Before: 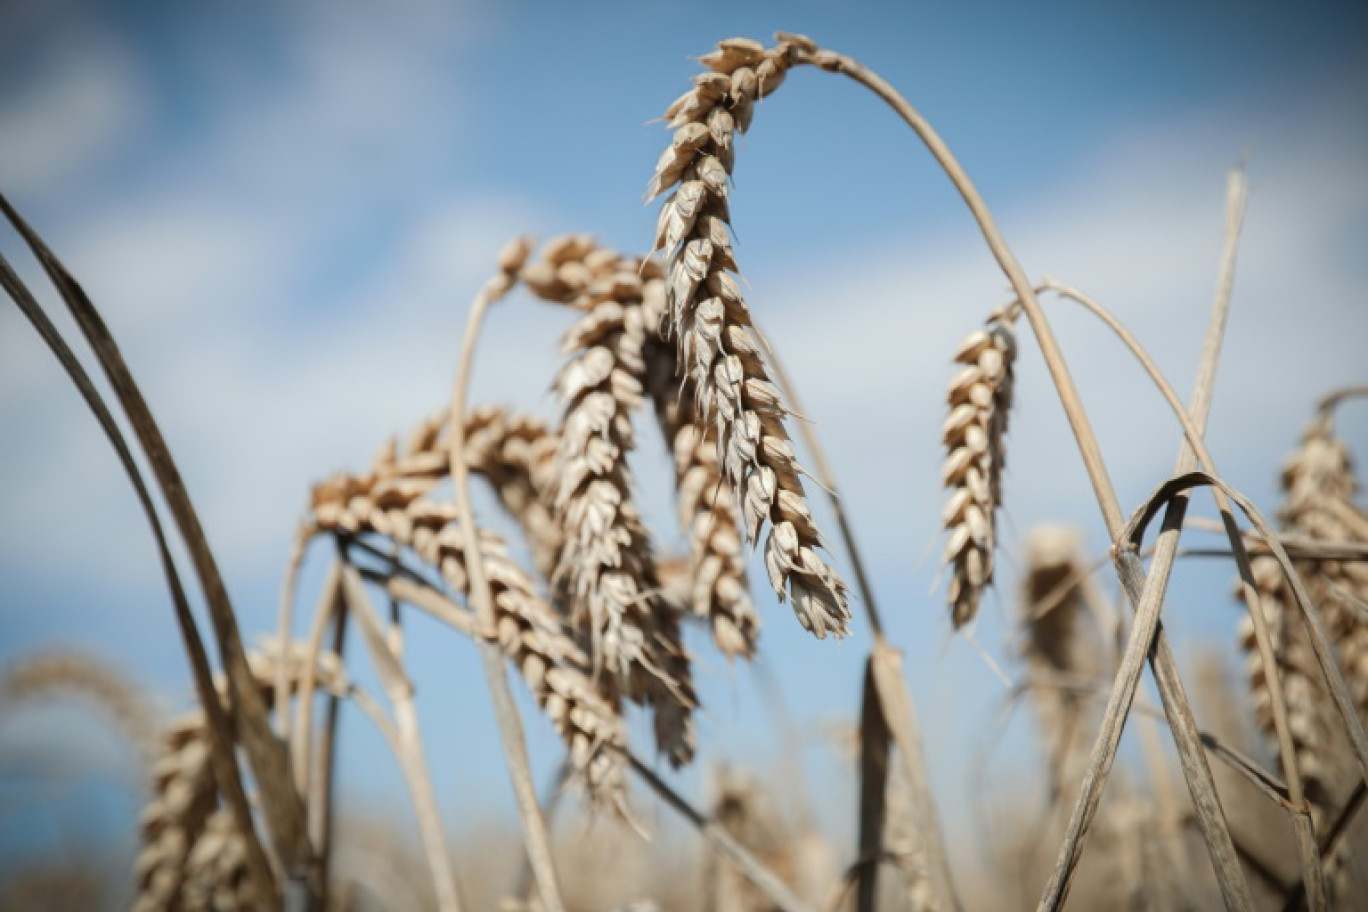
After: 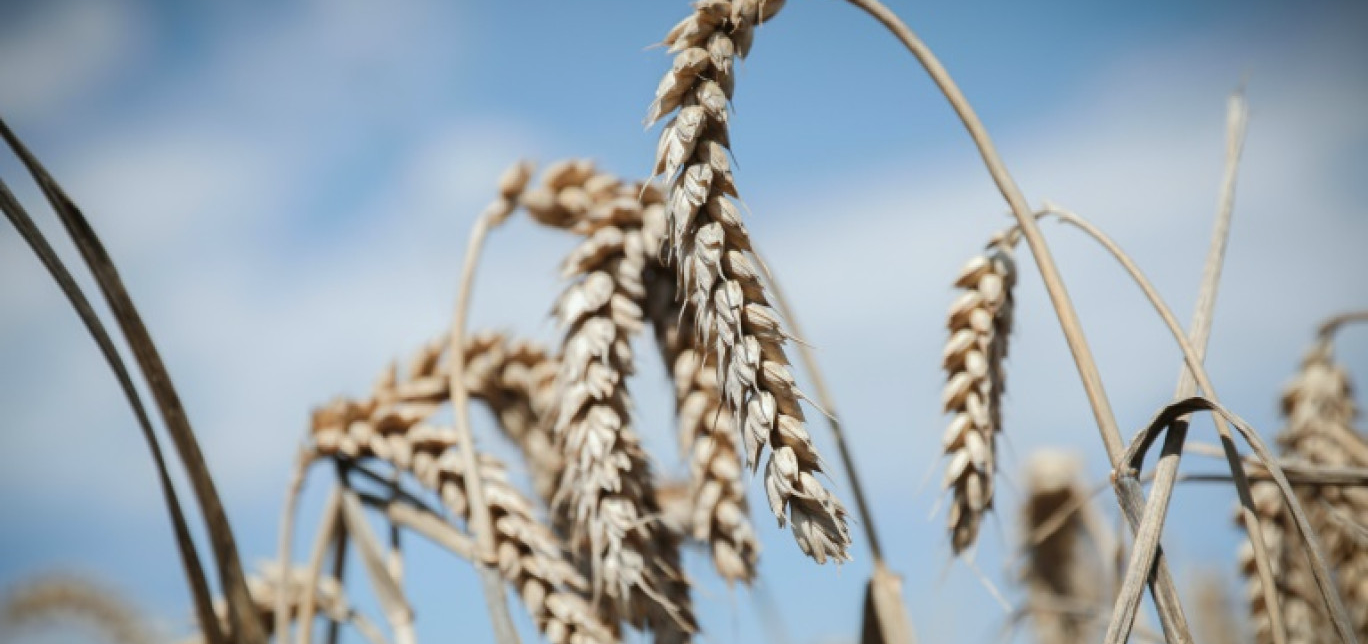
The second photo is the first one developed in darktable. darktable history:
crop and rotate: top 8.293%, bottom 20.996%
white balance: red 0.982, blue 1.018
local contrast: mode bilateral grid, contrast 15, coarseness 36, detail 105%, midtone range 0.2
